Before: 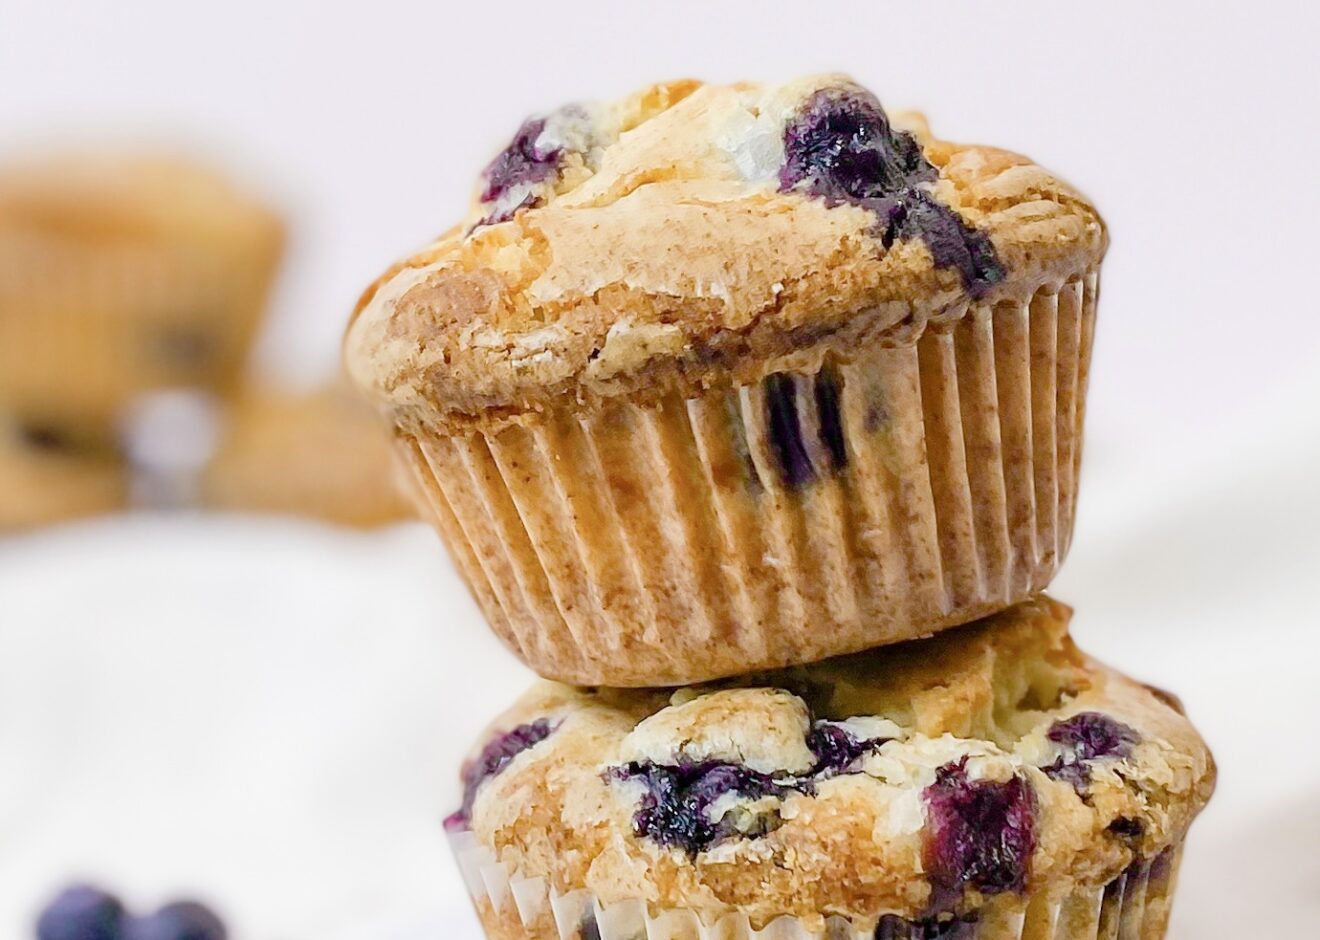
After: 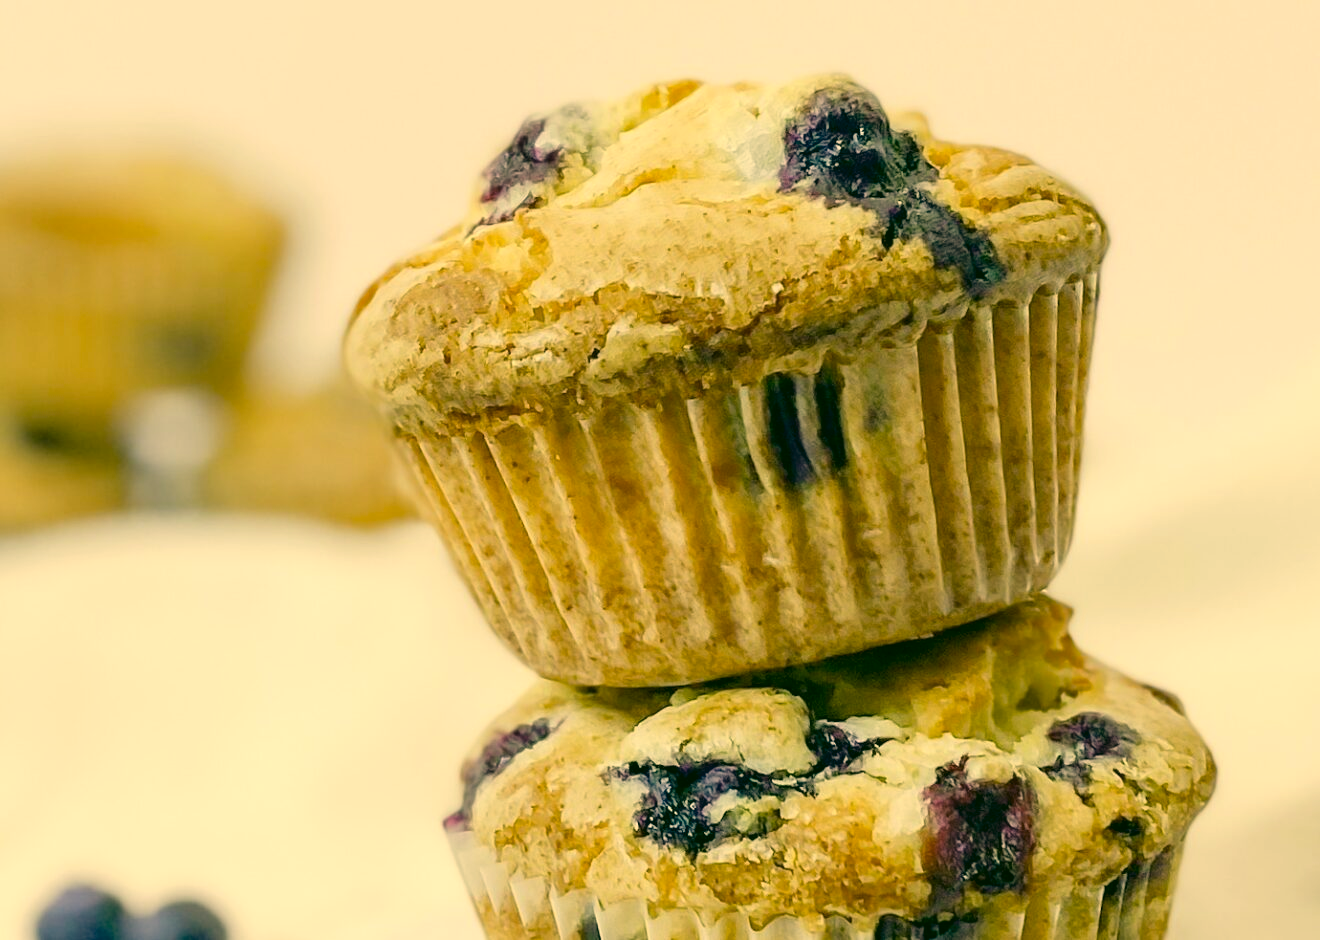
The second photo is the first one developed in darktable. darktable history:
white balance: emerald 1
color correction: highlights a* 5.62, highlights b* 33.57, shadows a* -25.86, shadows b* 4.02
